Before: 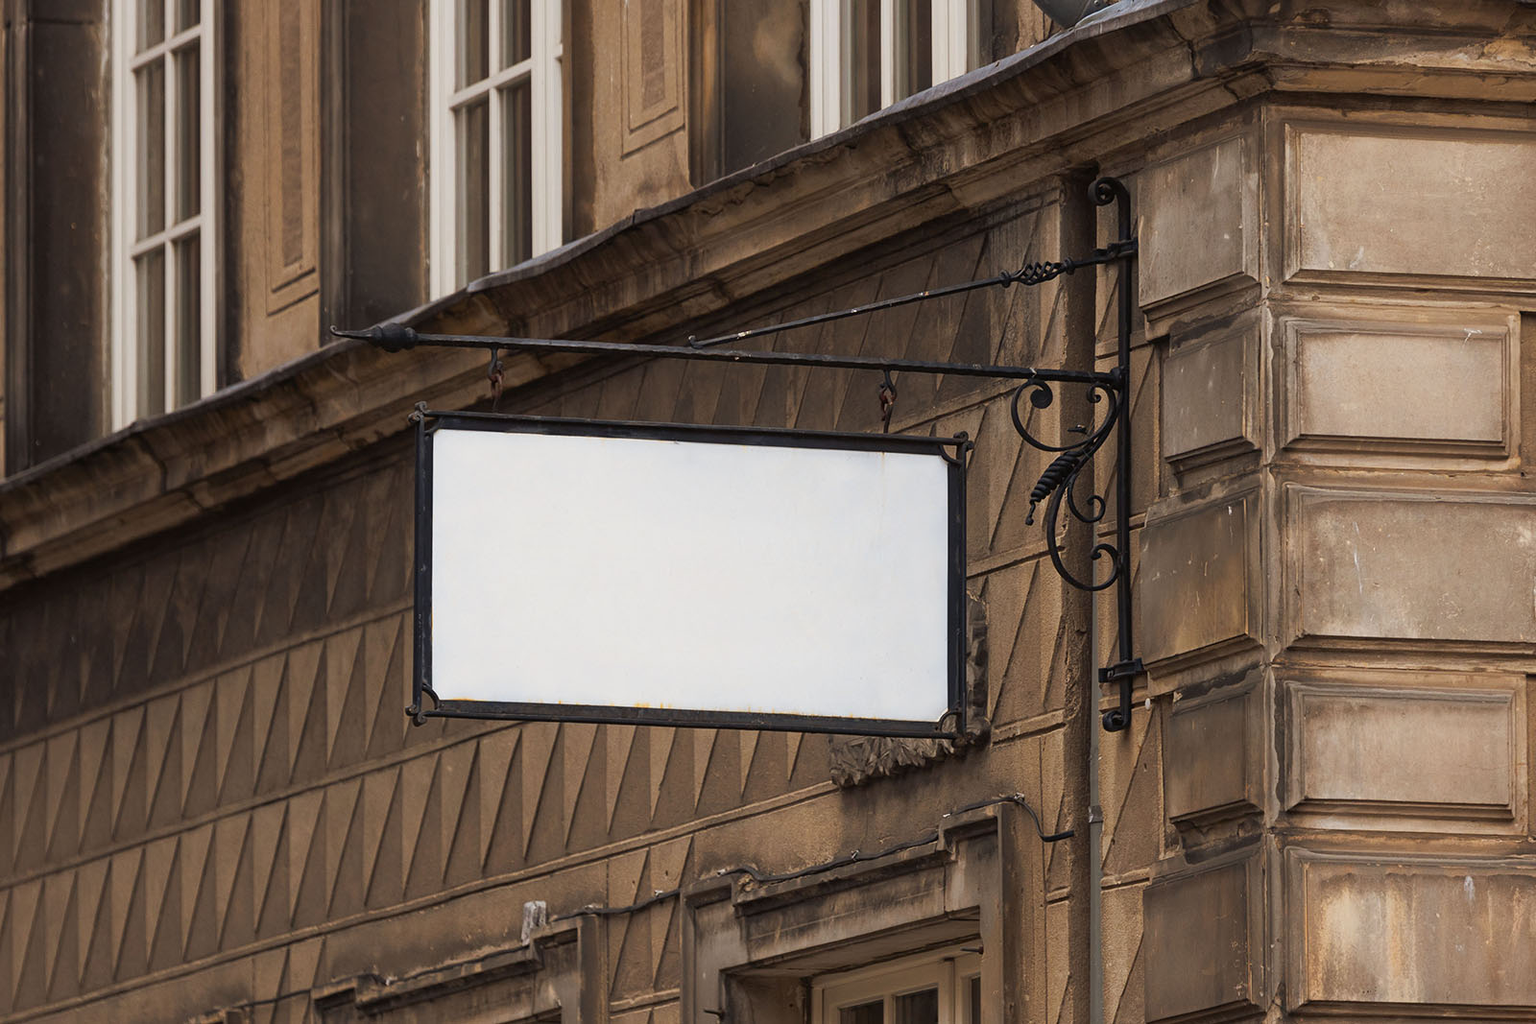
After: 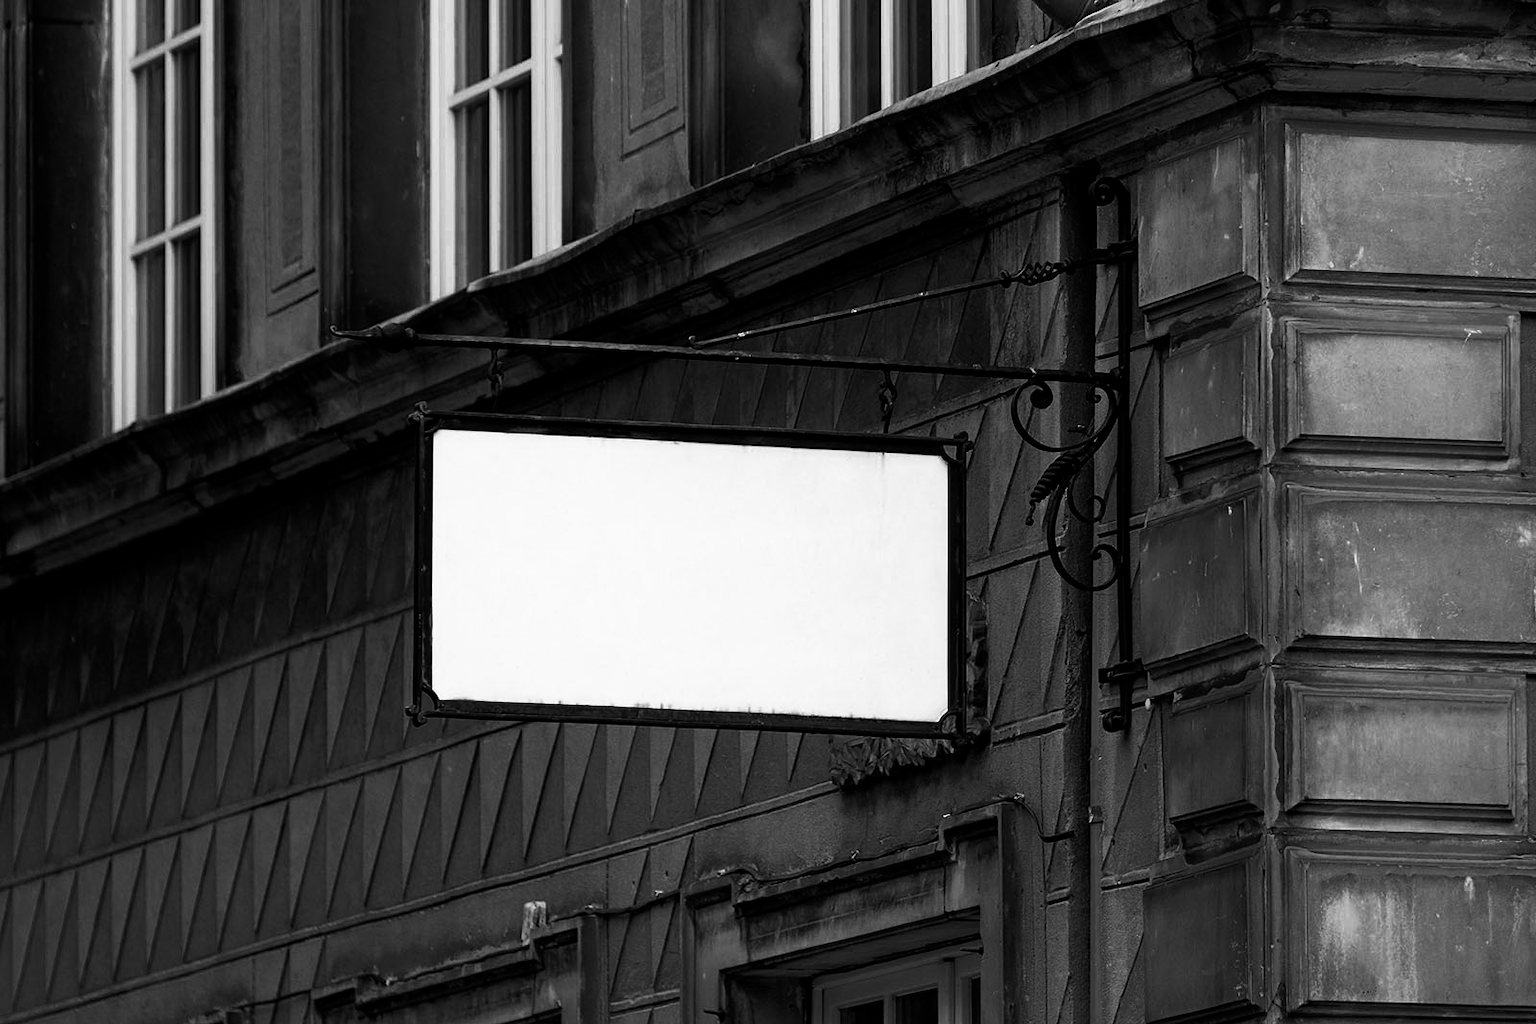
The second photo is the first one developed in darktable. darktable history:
filmic rgb: middle gray luminance 21.73%, black relative exposure -14 EV, white relative exposure 2.96 EV, threshold 6 EV, target black luminance 0%, hardness 8.81, latitude 59.69%, contrast 1.208, highlights saturation mix 5%, shadows ↔ highlights balance 41.6%, add noise in highlights 0, color science v3 (2019), use custom middle-gray values true, iterations of high-quality reconstruction 0, contrast in highlights soft, enable highlight reconstruction true
color zones: curves: ch0 [(0.287, 0.048) (0.493, 0.484) (0.737, 0.816)]; ch1 [(0, 0) (0.143, 0) (0.286, 0) (0.429, 0) (0.571, 0) (0.714, 0) (0.857, 0)]
color balance rgb: shadows lift › luminance -7.7%, shadows lift › chroma 2.13%, shadows lift › hue 165.27°, power › luminance -7.77%, power › chroma 1.1%, power › hue 215.88°, highlights gain › luminance 15.15%, highlights gain › chroma 7%, highlights gain › hue 125.57°, global offset › luminance -0.33%, global offset › chroma 0.11%, global offset › hue 165.27°, perceptual saturation grading › global saturation 24.42%, perceptual saturation grading › highlights -24.42%, perceptual saturation grading › mid-tones 24.42%, perceptual saturation grading › shadows 40%, perceptual brilliance grading › global brilliance -5%, perceptual brilliance grading › highlights 24.42%, perceptual brilliance grading › mid-tones 7%, perceptual brilliance grading › shadows -5%
